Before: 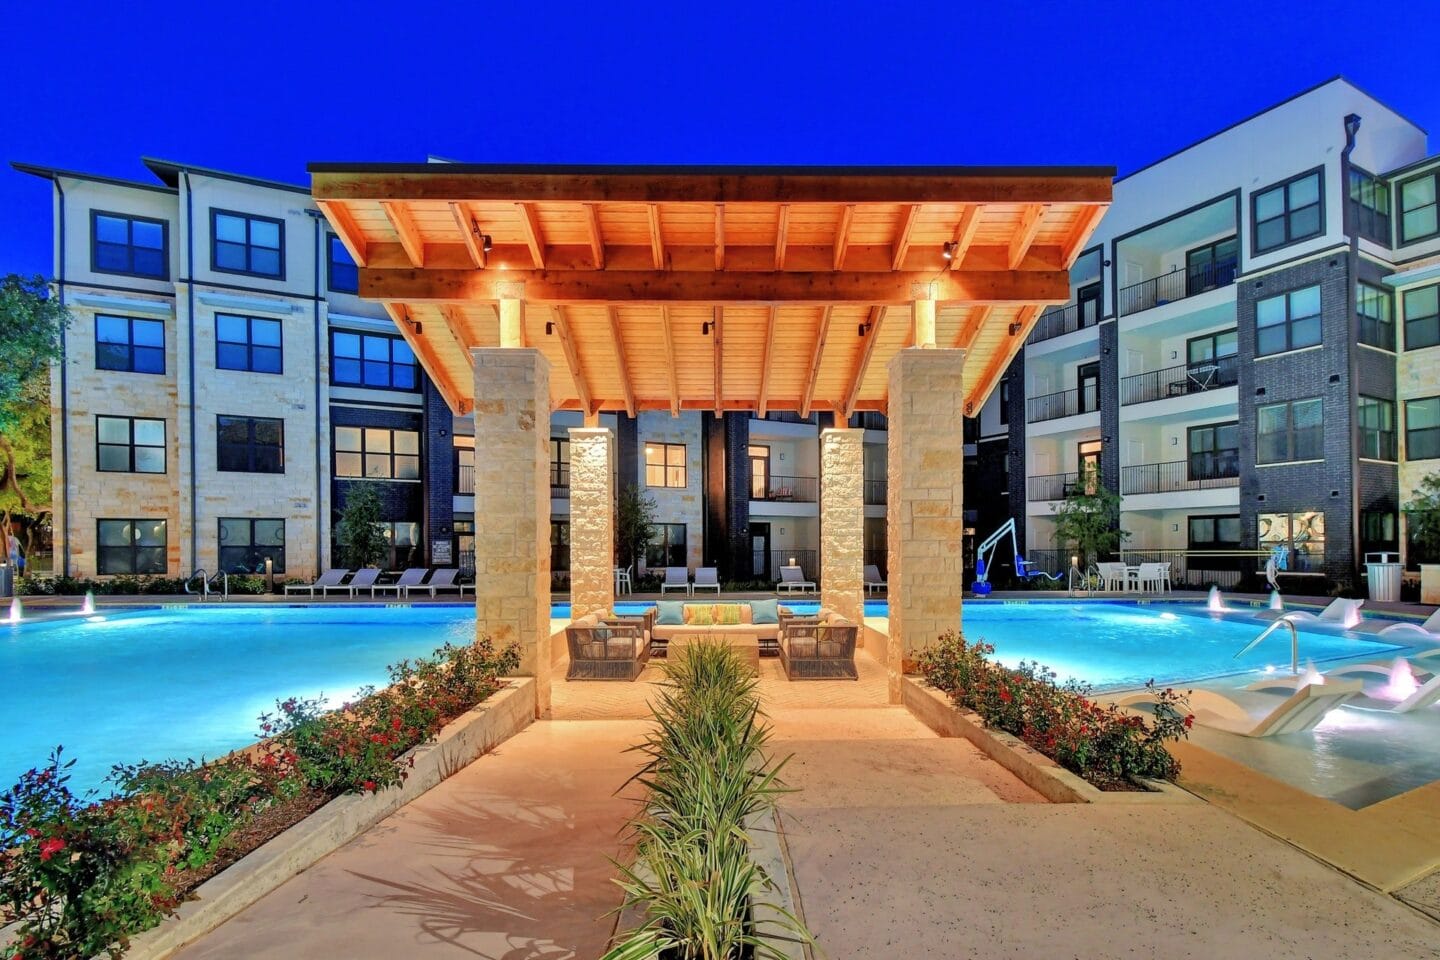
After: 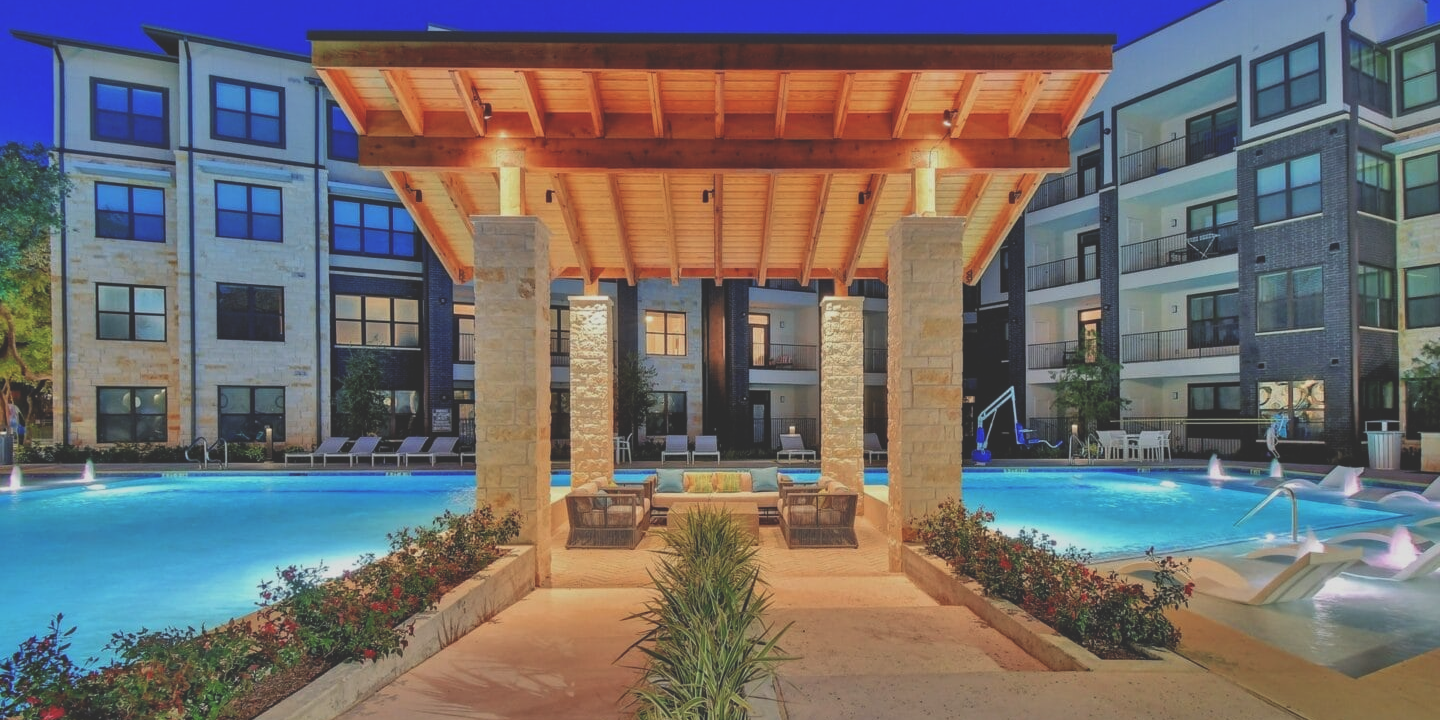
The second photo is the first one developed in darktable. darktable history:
crop: top 13.819%, bottom 11.169%
exposure: black level correction -0.036, exposure -0.497 EV, compensate highlight preservation false
